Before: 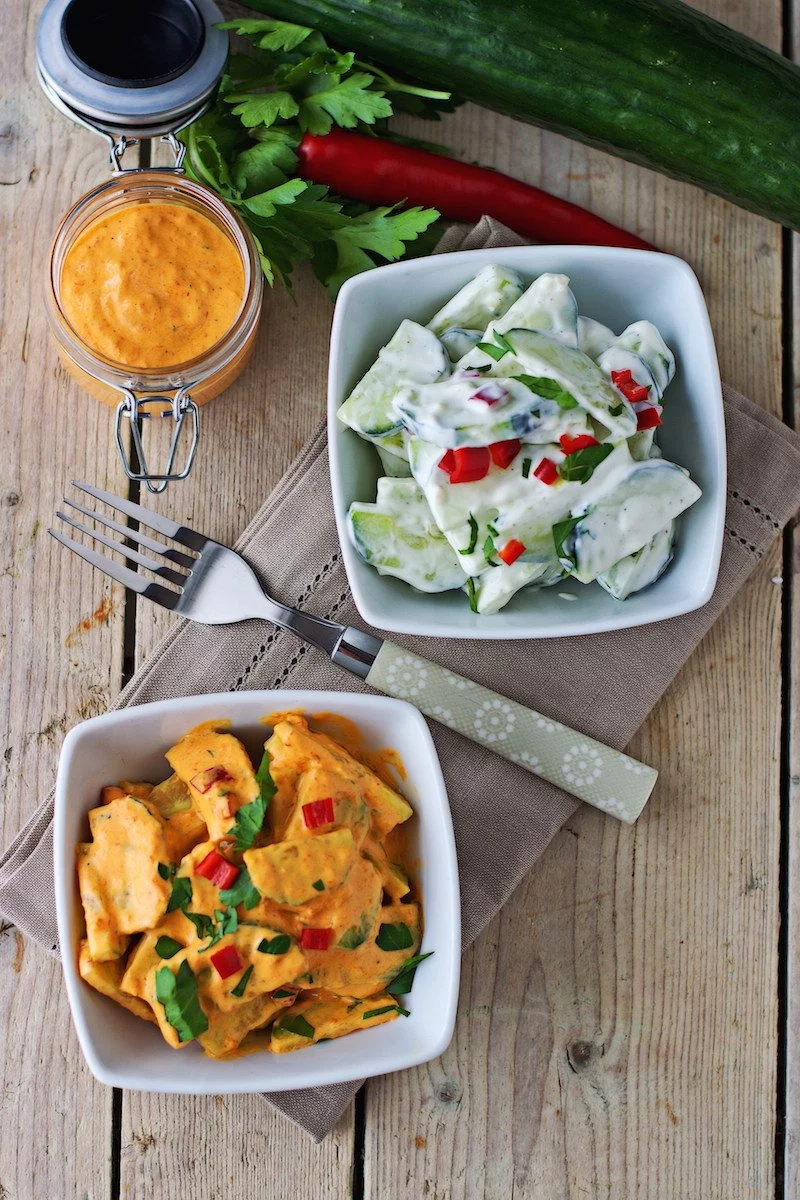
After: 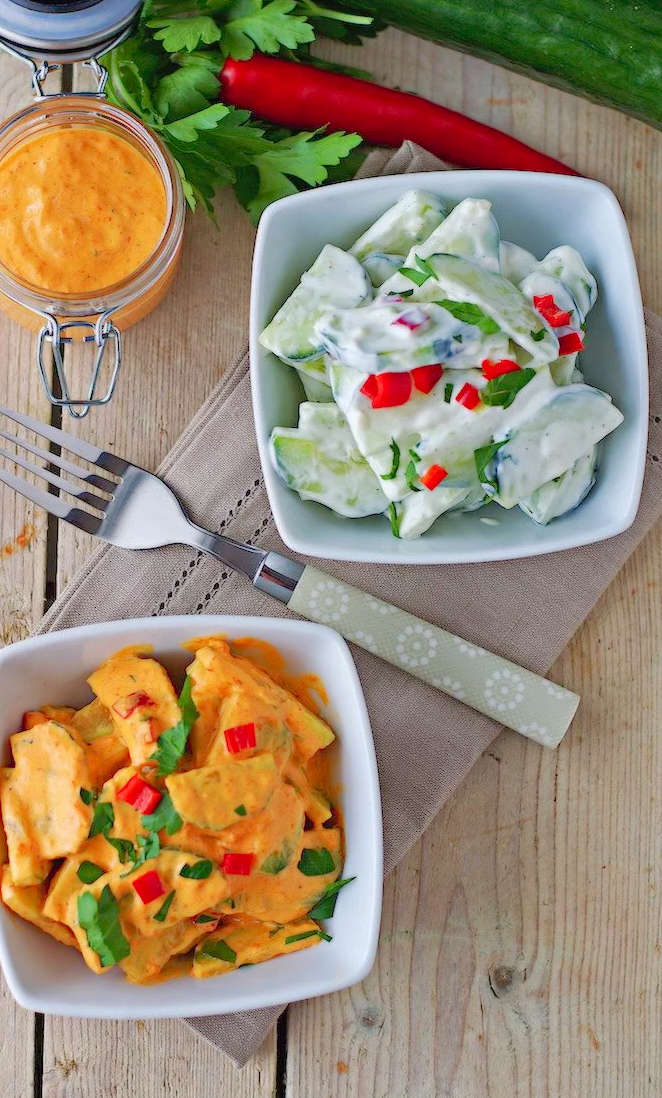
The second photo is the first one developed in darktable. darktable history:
crop: left 9.807%, top 6.259%, right 7.334%, bottom 2.177%
tone curve: curves: ch0 [(0, 0) (0.004, 0.008) (0.077, 0.156) (0.169, 0.29) (0.774, 0.774) (1, 1)], color space Lab, linked channels, preserve colors none
